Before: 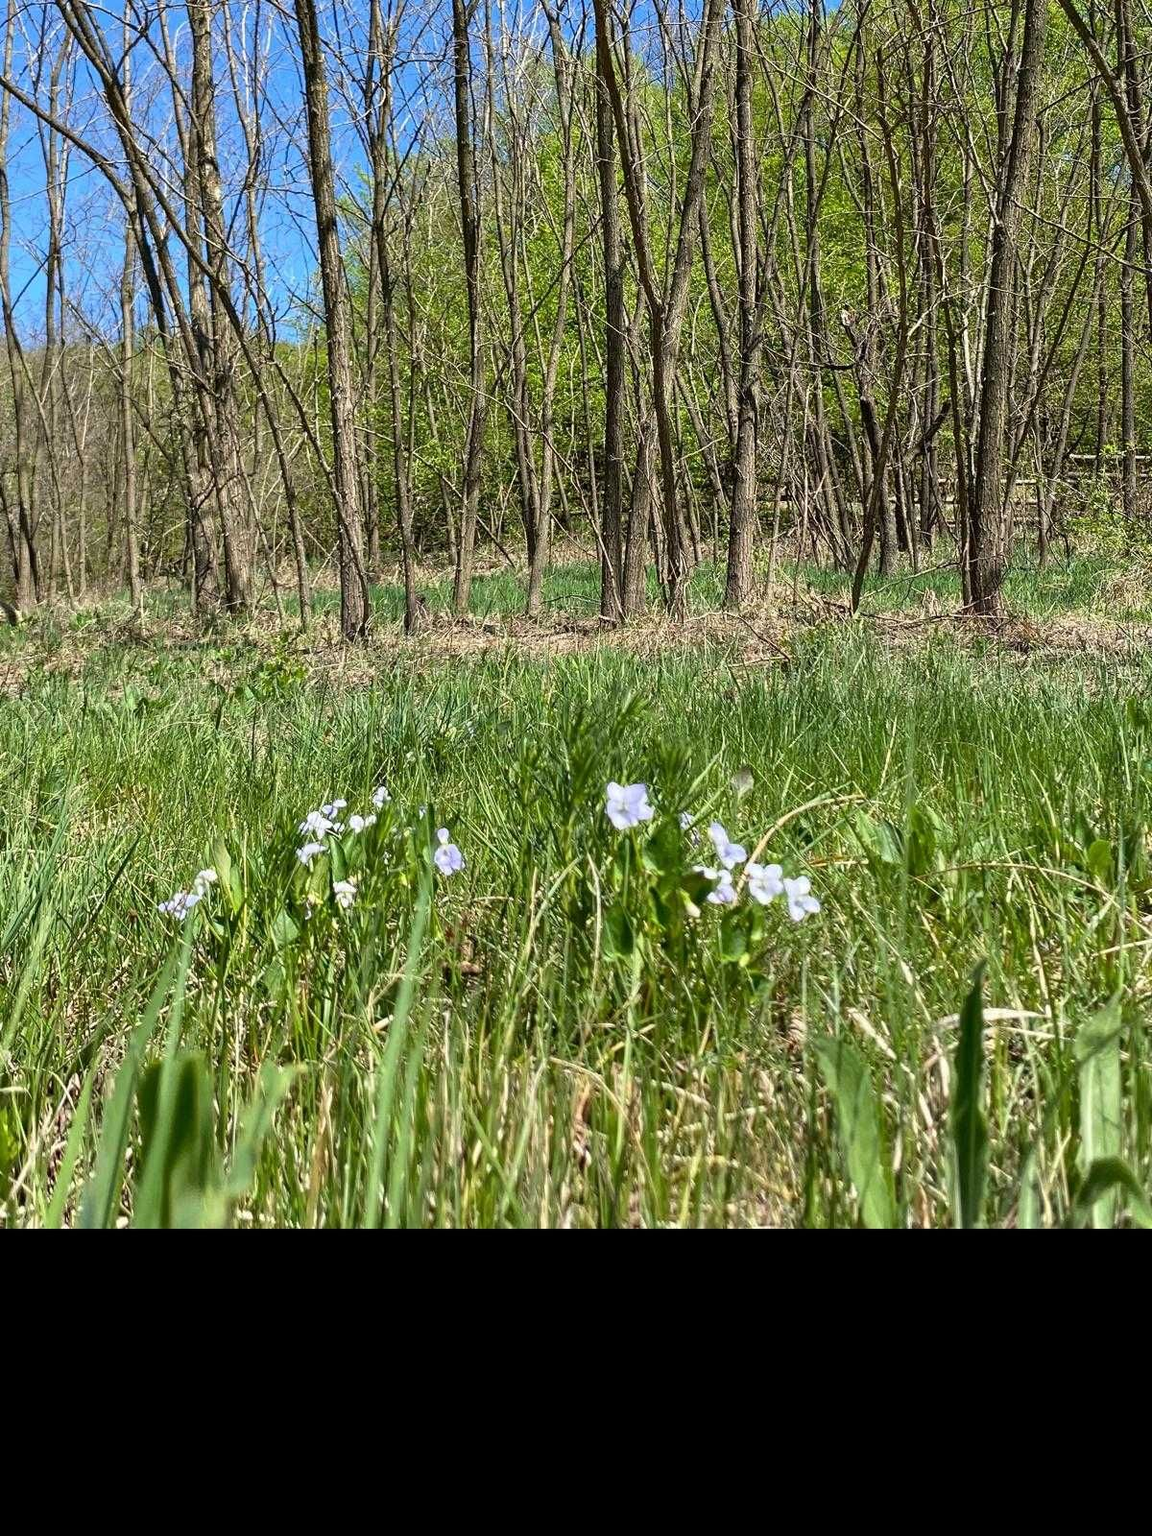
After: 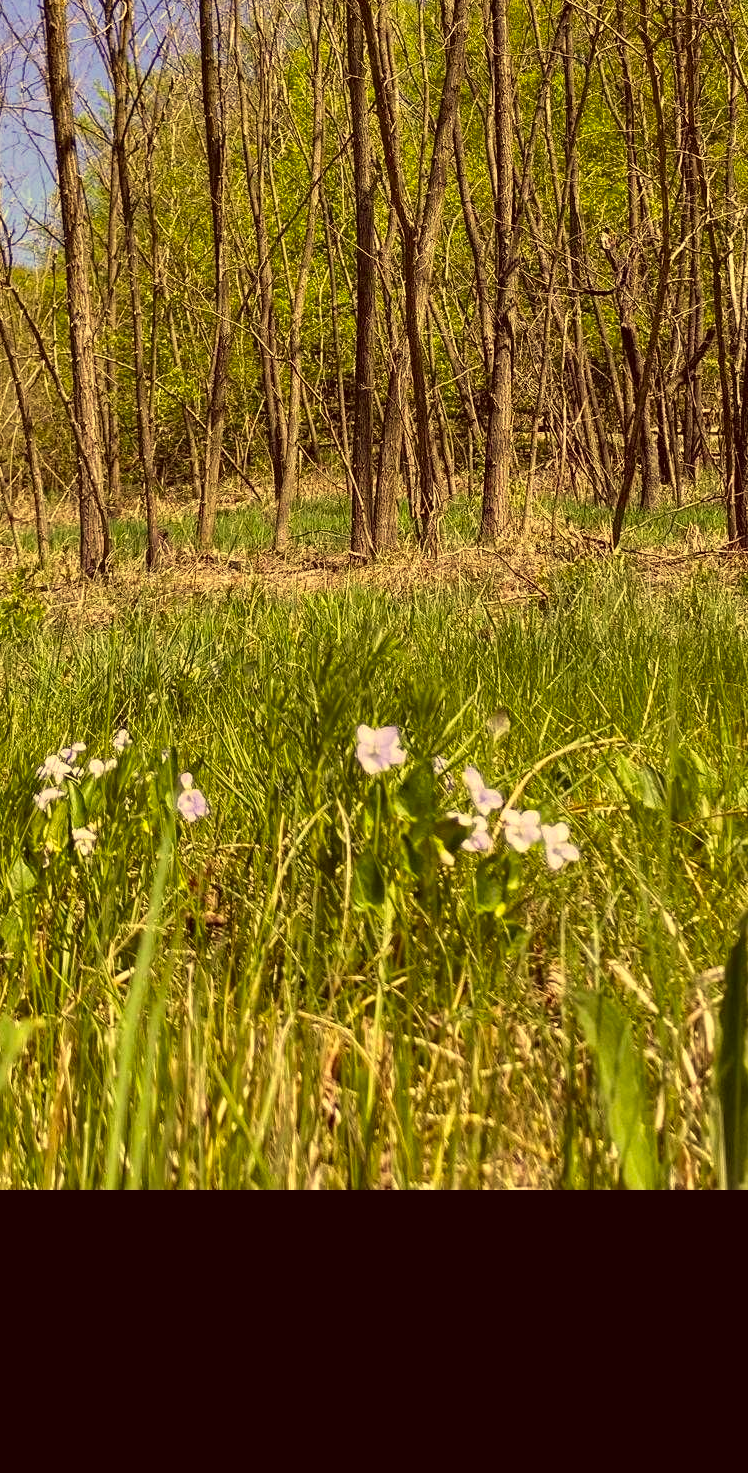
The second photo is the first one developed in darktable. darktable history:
crop and rotate: left 22.918%, top 5.629%, right 14.711%, bottom 2.247%
color correction: highlights a* 10.12, highlights b* 39.04, shadows a* 14.62, shadows b* 3.37
